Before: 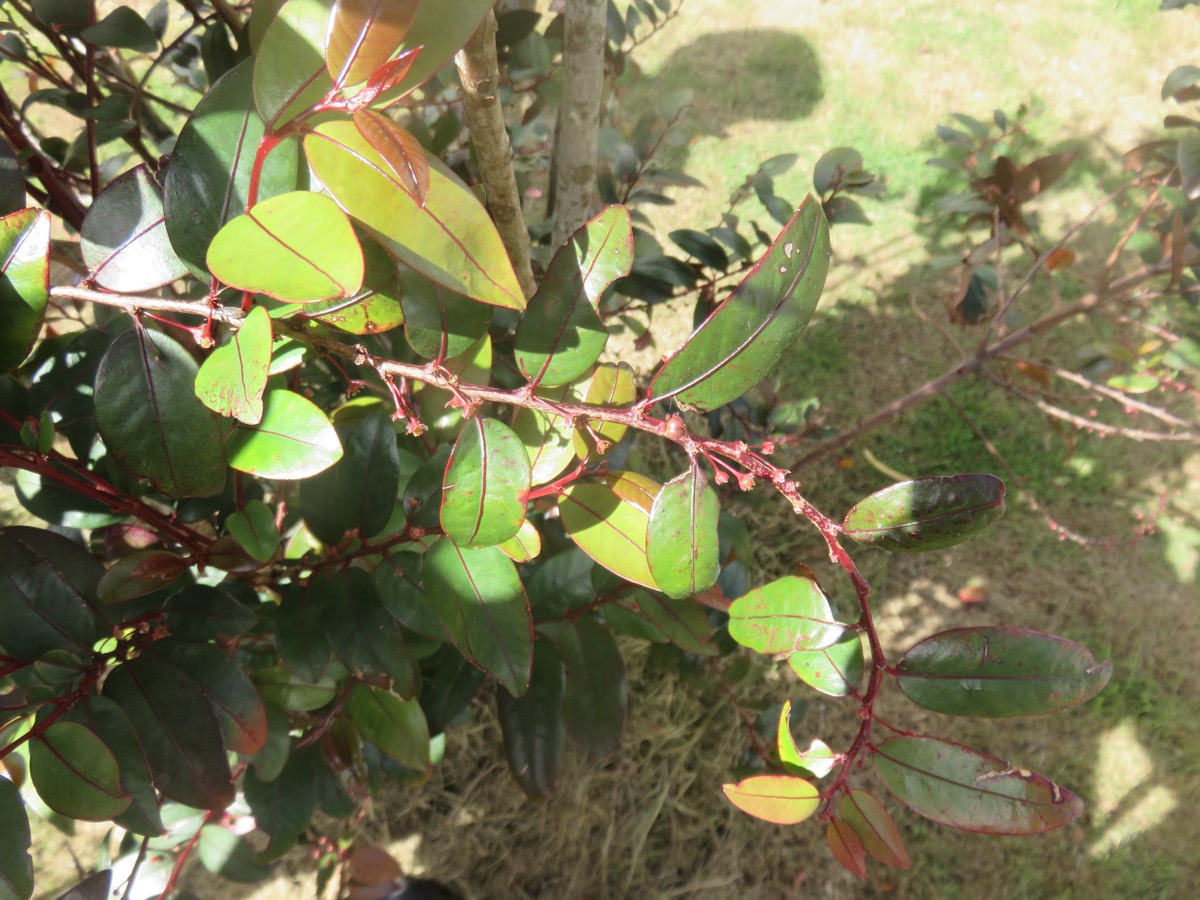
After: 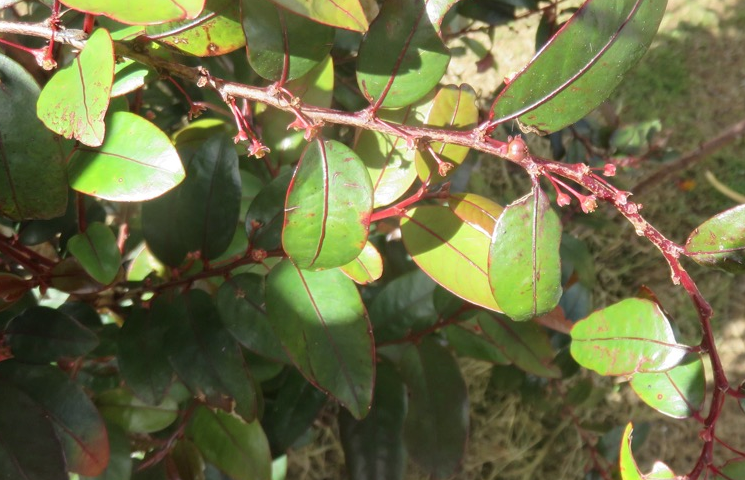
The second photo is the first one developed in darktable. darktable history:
exposure: black level correction 0.001, compensate exposure bias true, compensate highlight preservation false
crop: left 13.19%, top 30.995%, right 24.654%, bottom 15.548%
